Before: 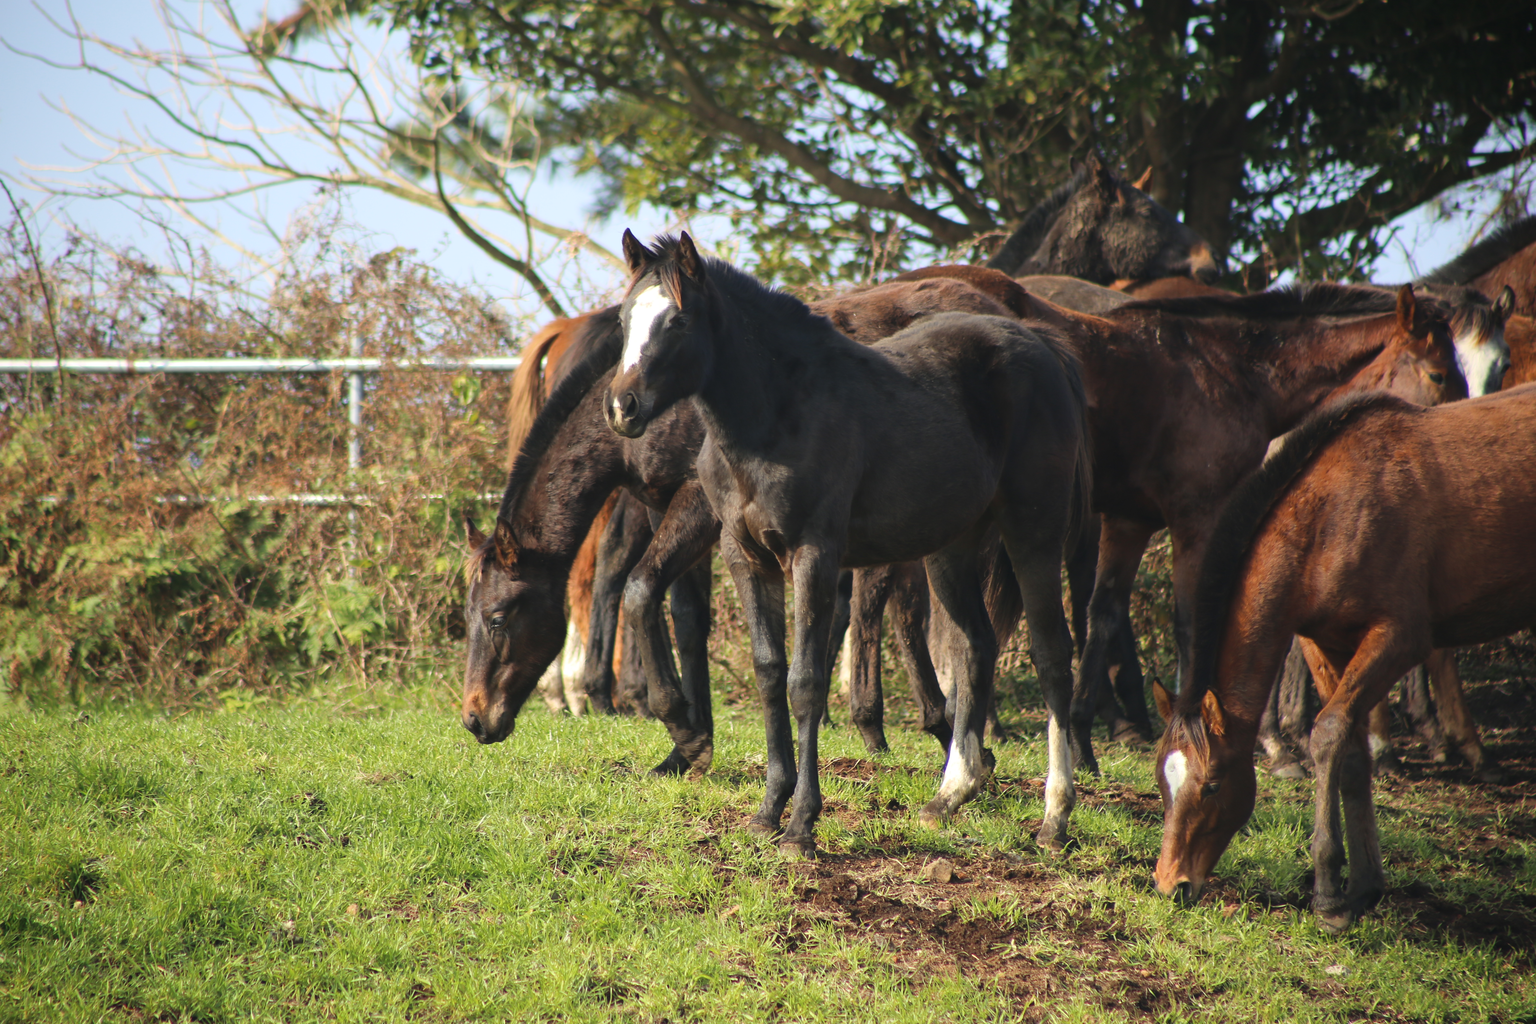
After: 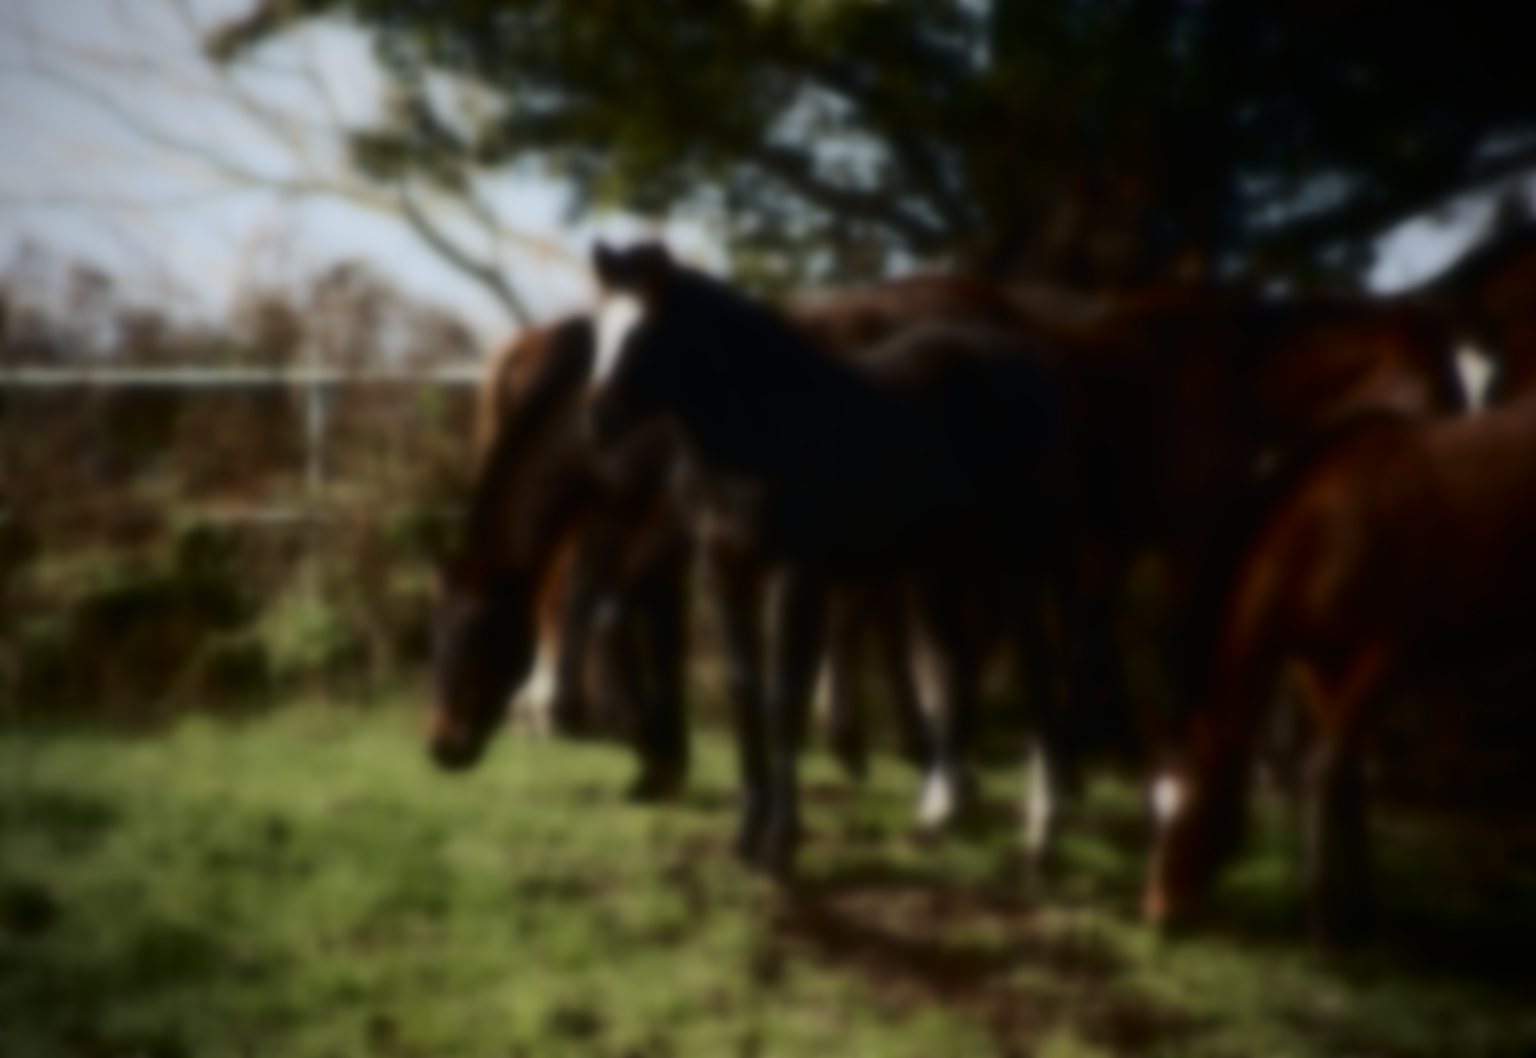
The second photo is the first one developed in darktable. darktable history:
crop and rotate: left 3.238%
tone equalizer: on, module defaults
vignetting: fall-off radius 60.92%
exposure: black level correction -0.036, exposure -0.497 EV, compensate highlight preservation false
lowpass: radius 31.92, contrast 1.72, brightness -0.98, saturation 0.94
